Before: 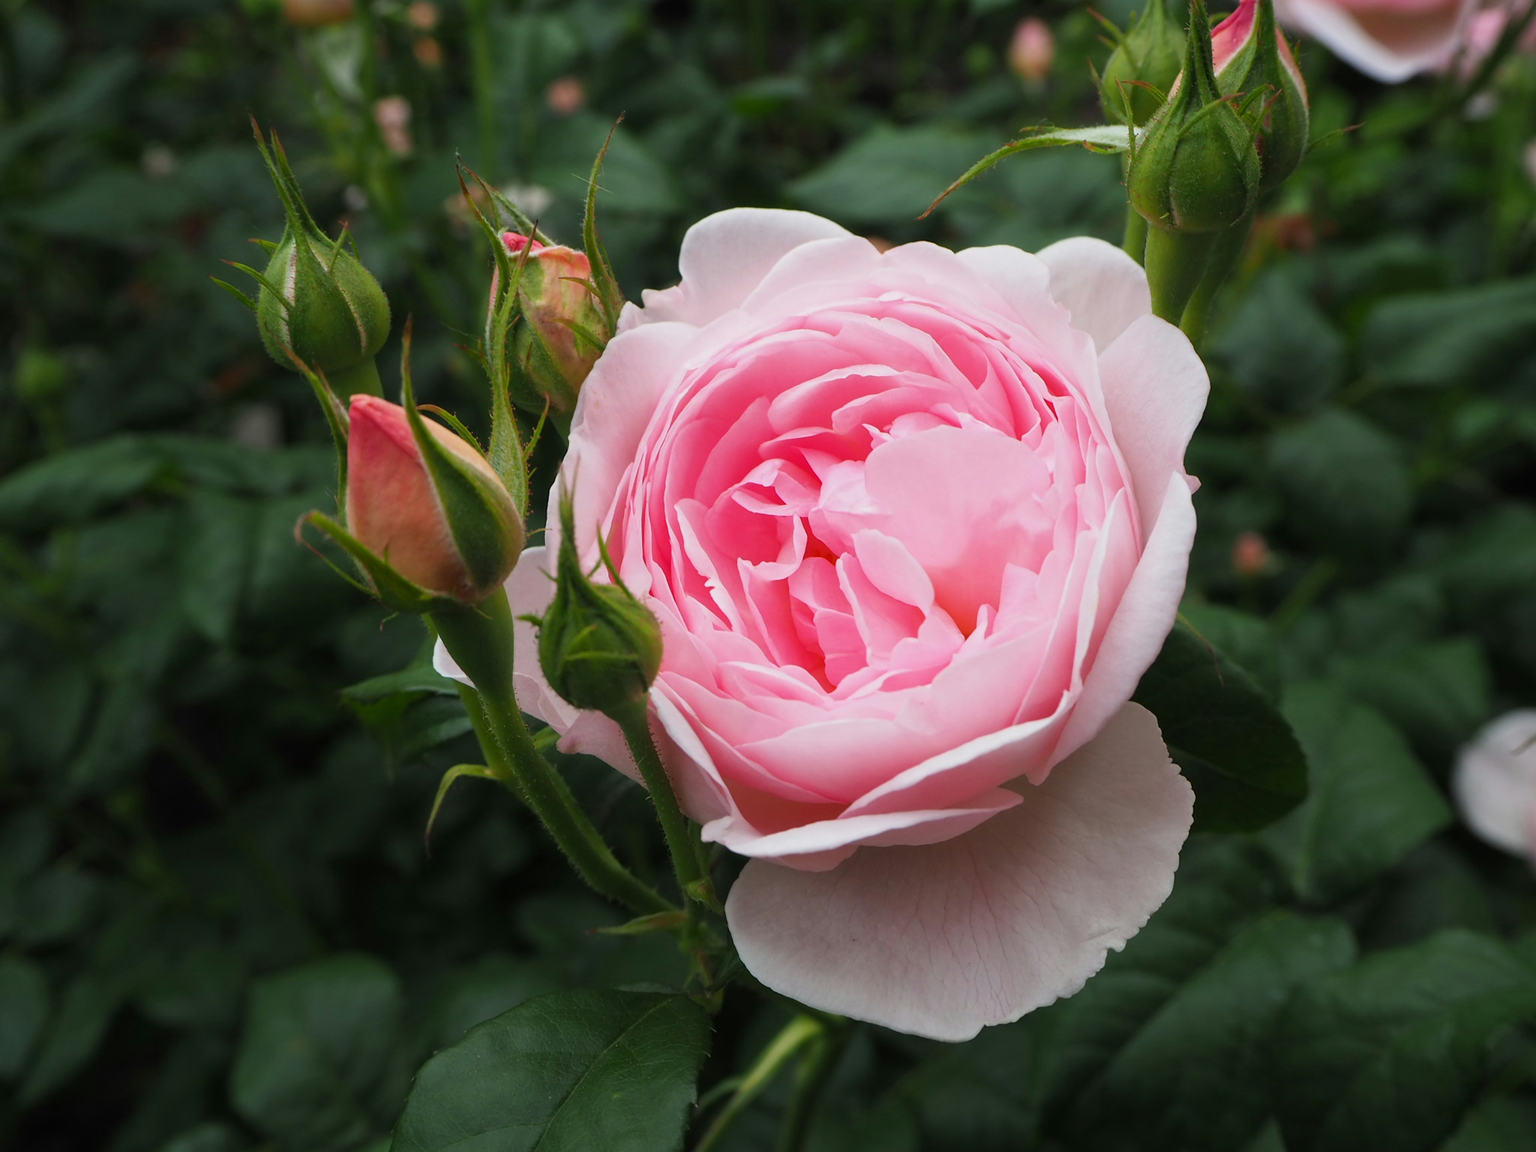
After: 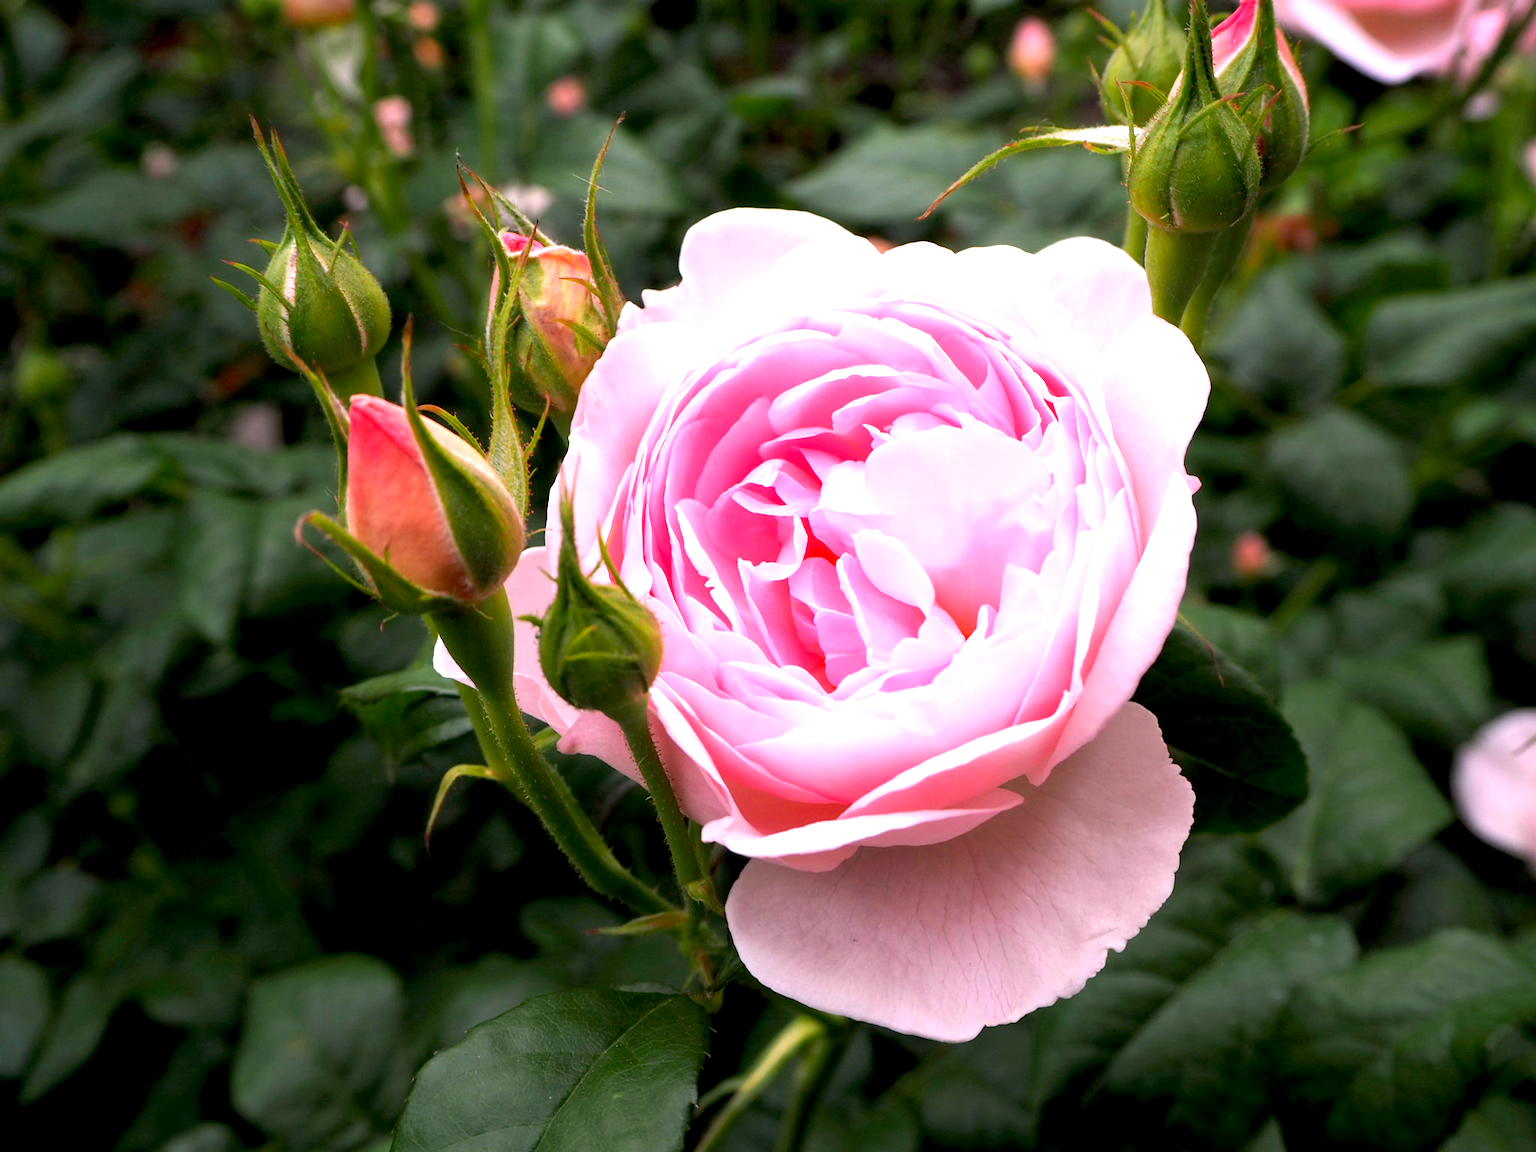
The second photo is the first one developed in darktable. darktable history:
exposure: black level correction 0.008, exposure 0.979 EV, compensate highlight preservation false
white balance: red 1.188, blue 1.11
